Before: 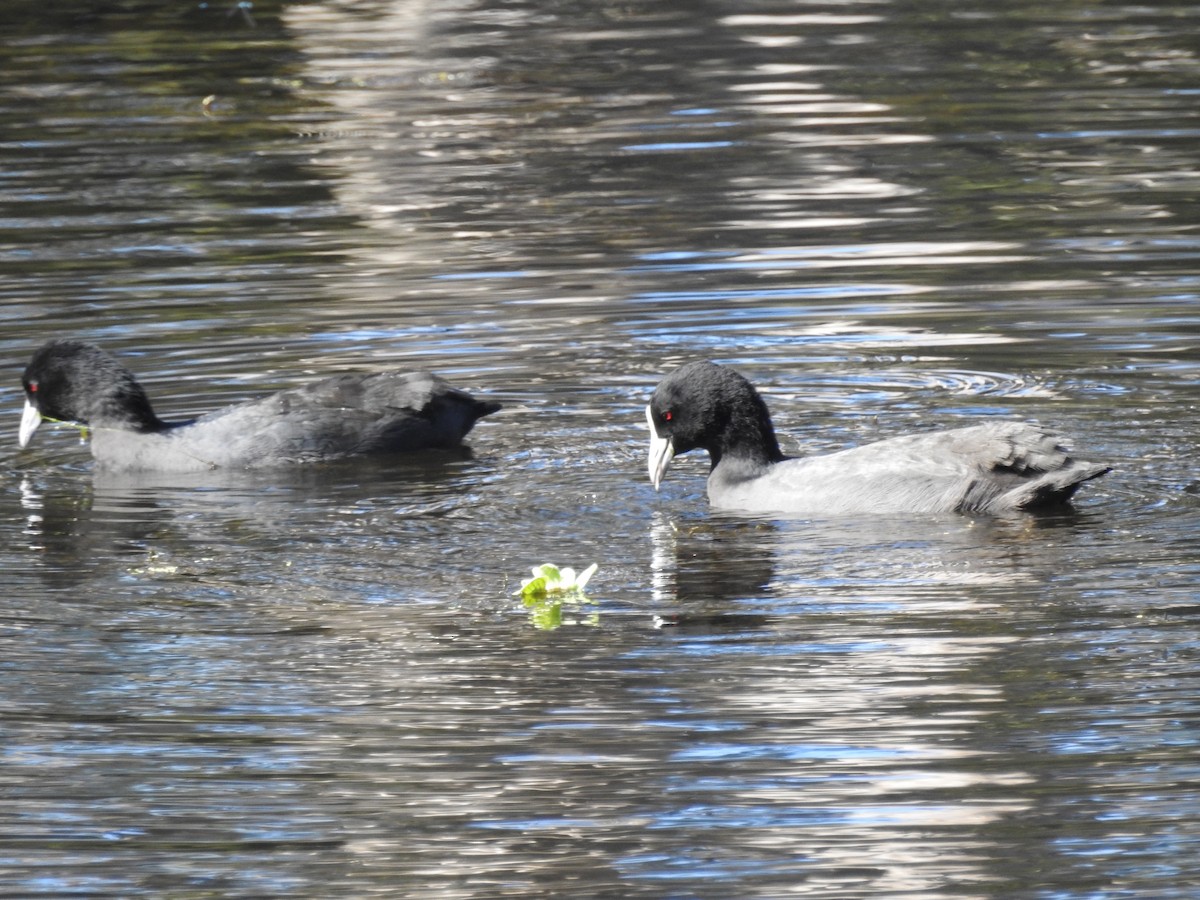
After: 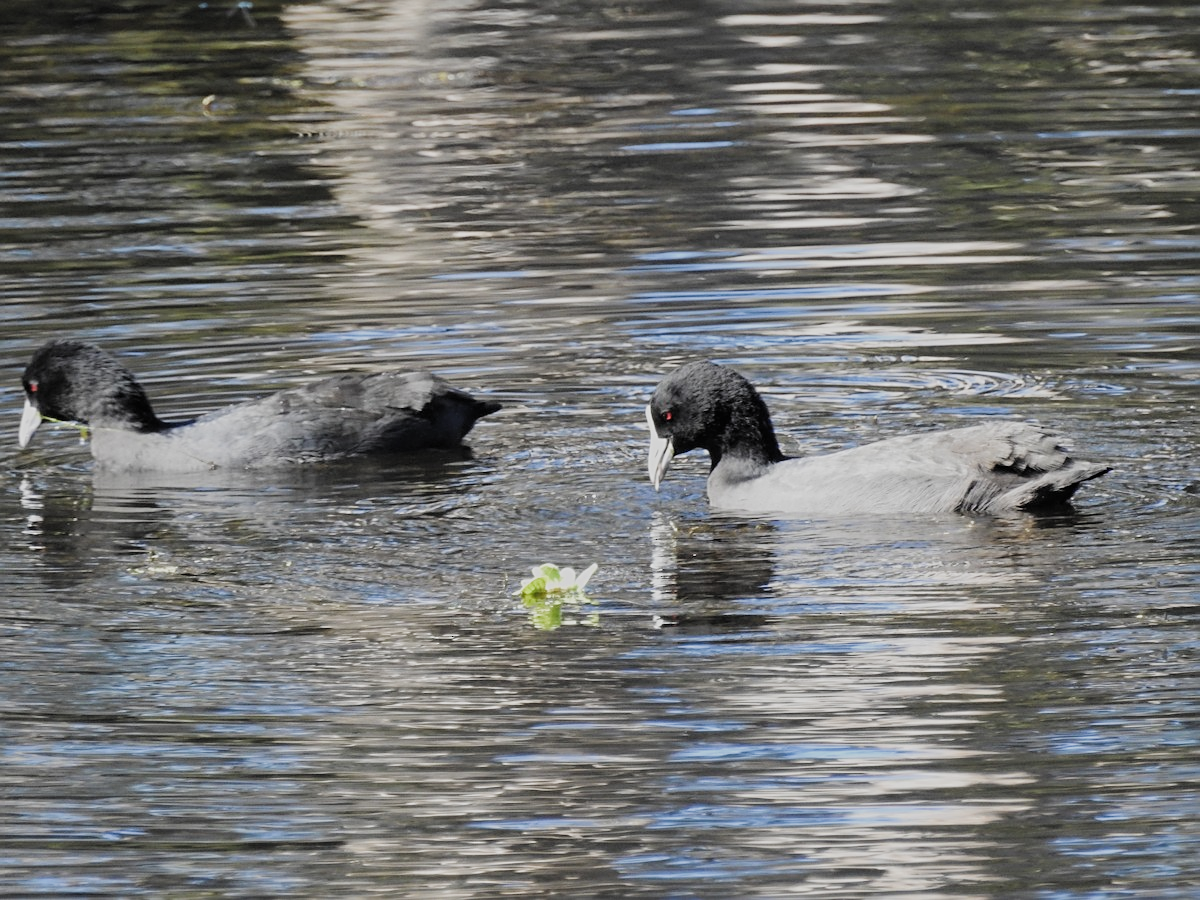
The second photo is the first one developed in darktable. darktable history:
sharpen: on, module defaults
filmic rgb: black relative exposure -7.65 EV, white relative exposure 4.56 EV, hardness 3.61, add noise in highlights 0.001, color science v3 (2019), use custom middle-gray values true, contrast in highlights soft
